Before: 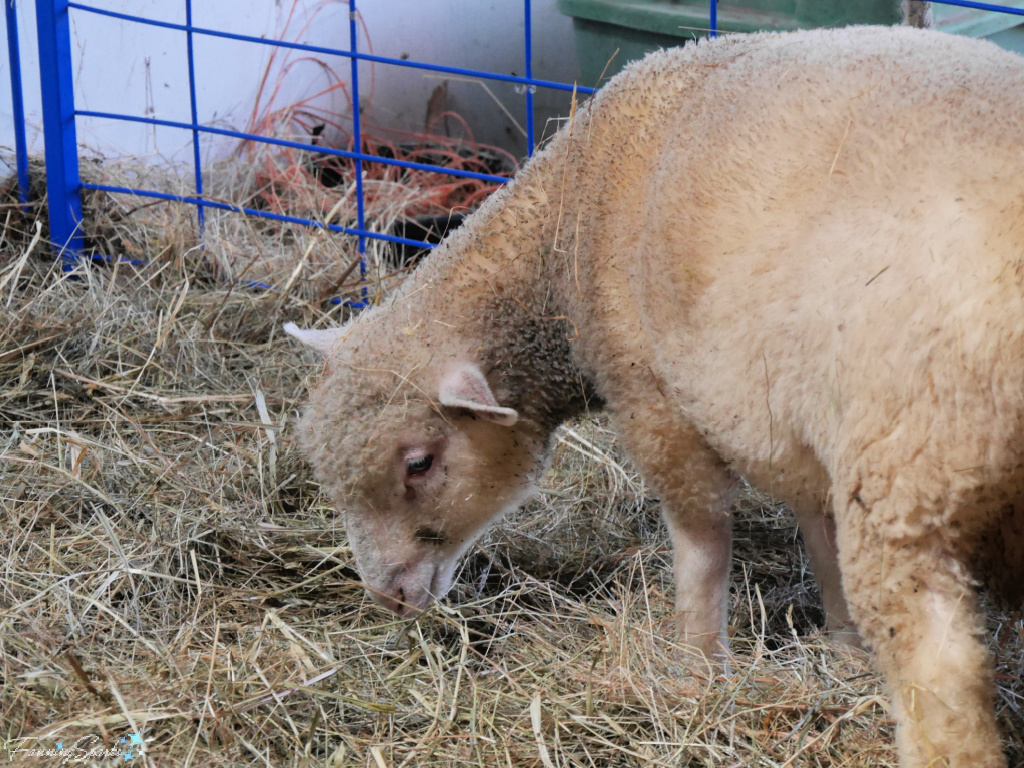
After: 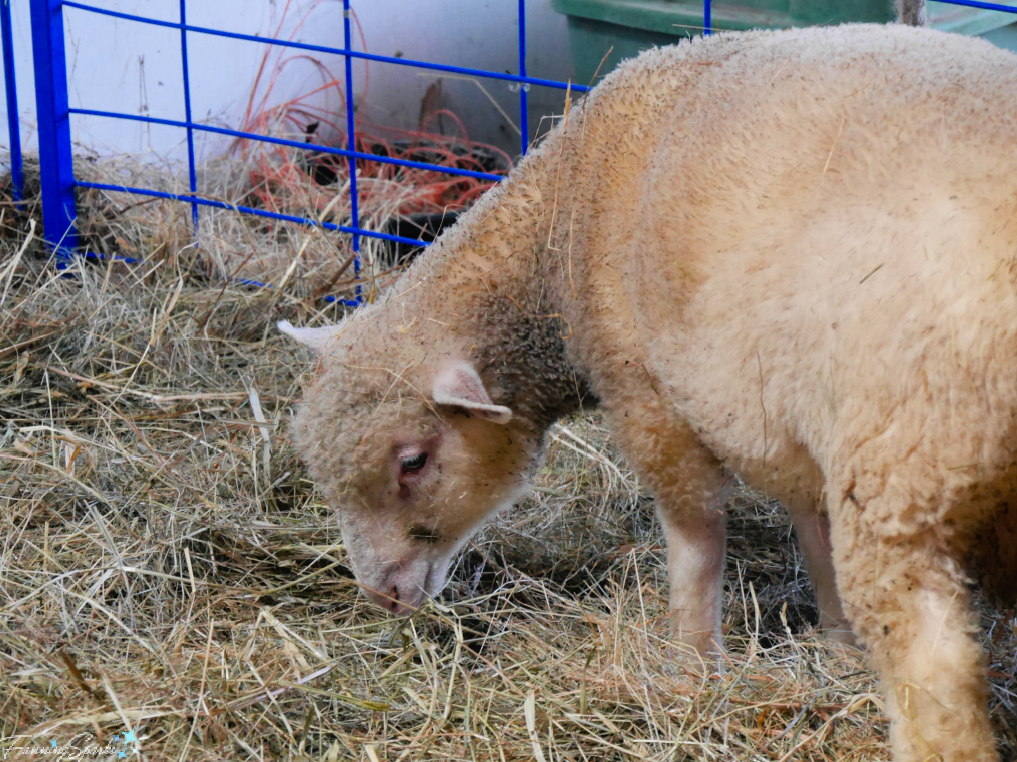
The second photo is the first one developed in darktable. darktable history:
color balance rgb: shadows lift › chroma 2.034%, shadows lift › hue 250.97°, global offset › hue 168.85°, linear chroma grading › global chroma 0.535%, perceptual saturation grading › global saturation 27.512%, perceptual saturation grading › highlights -25.65%, perceptual saturation grading › shadows 24.98%
crop and rotate: left 0.627%, top 0.384%, bottom 0.301%
